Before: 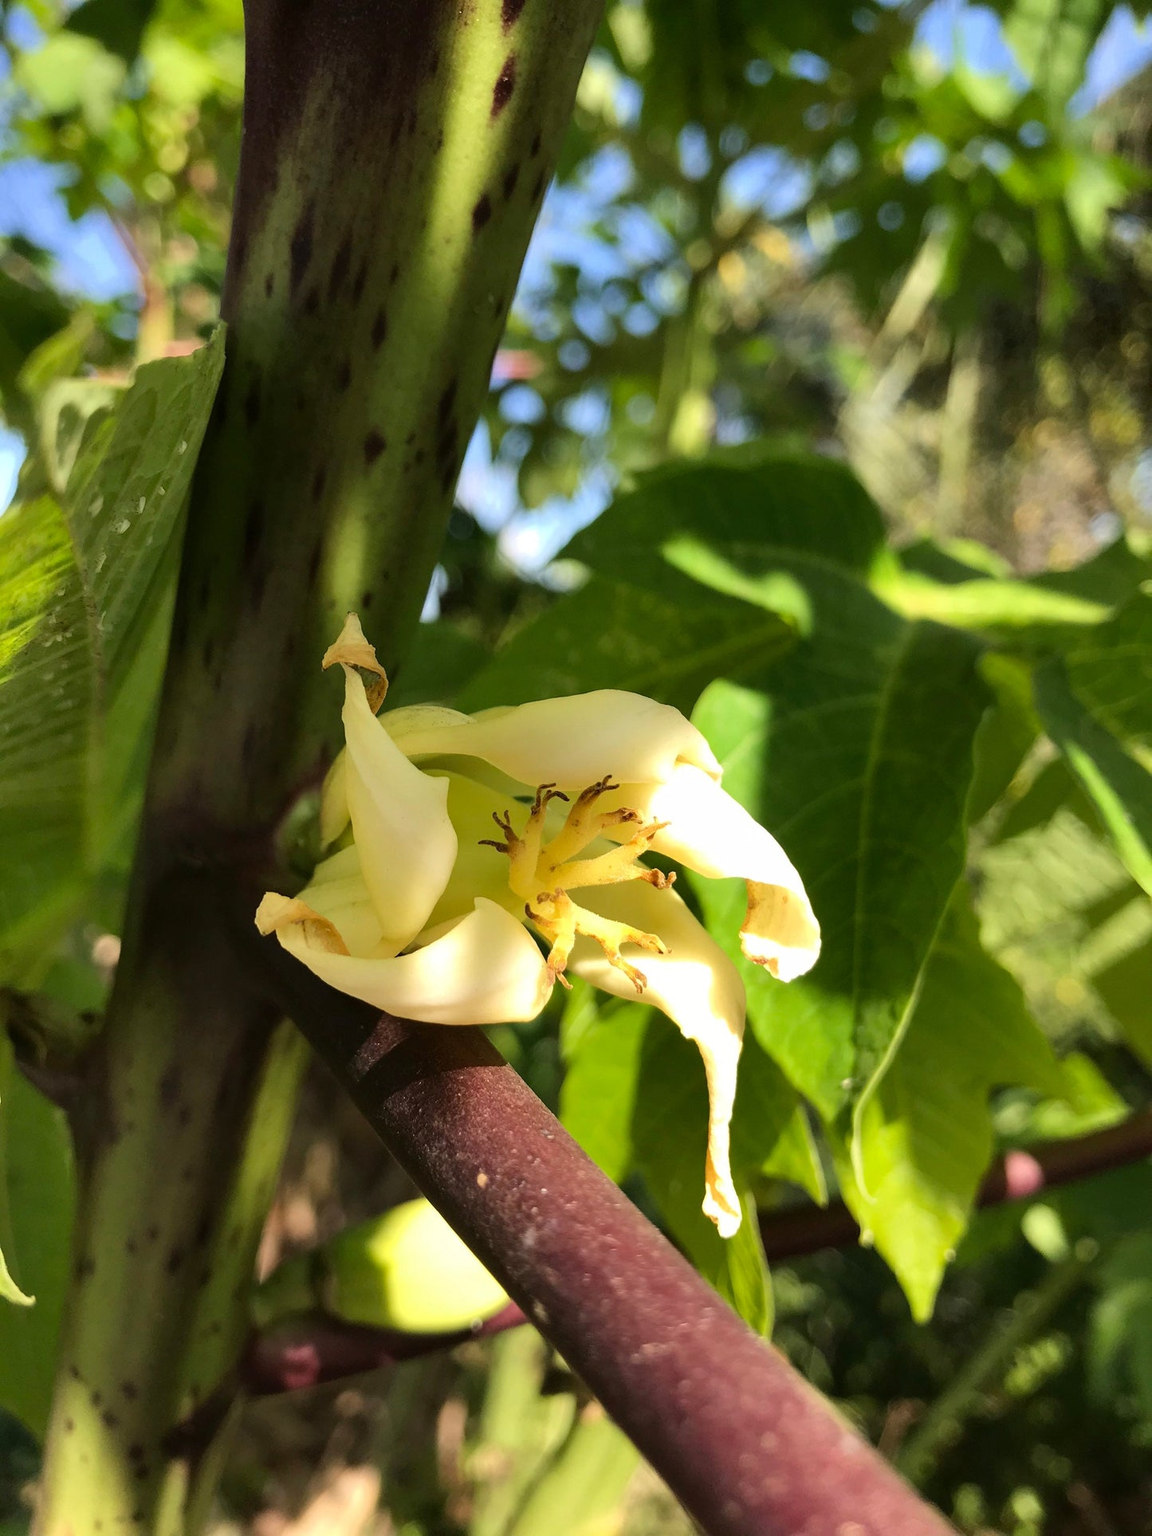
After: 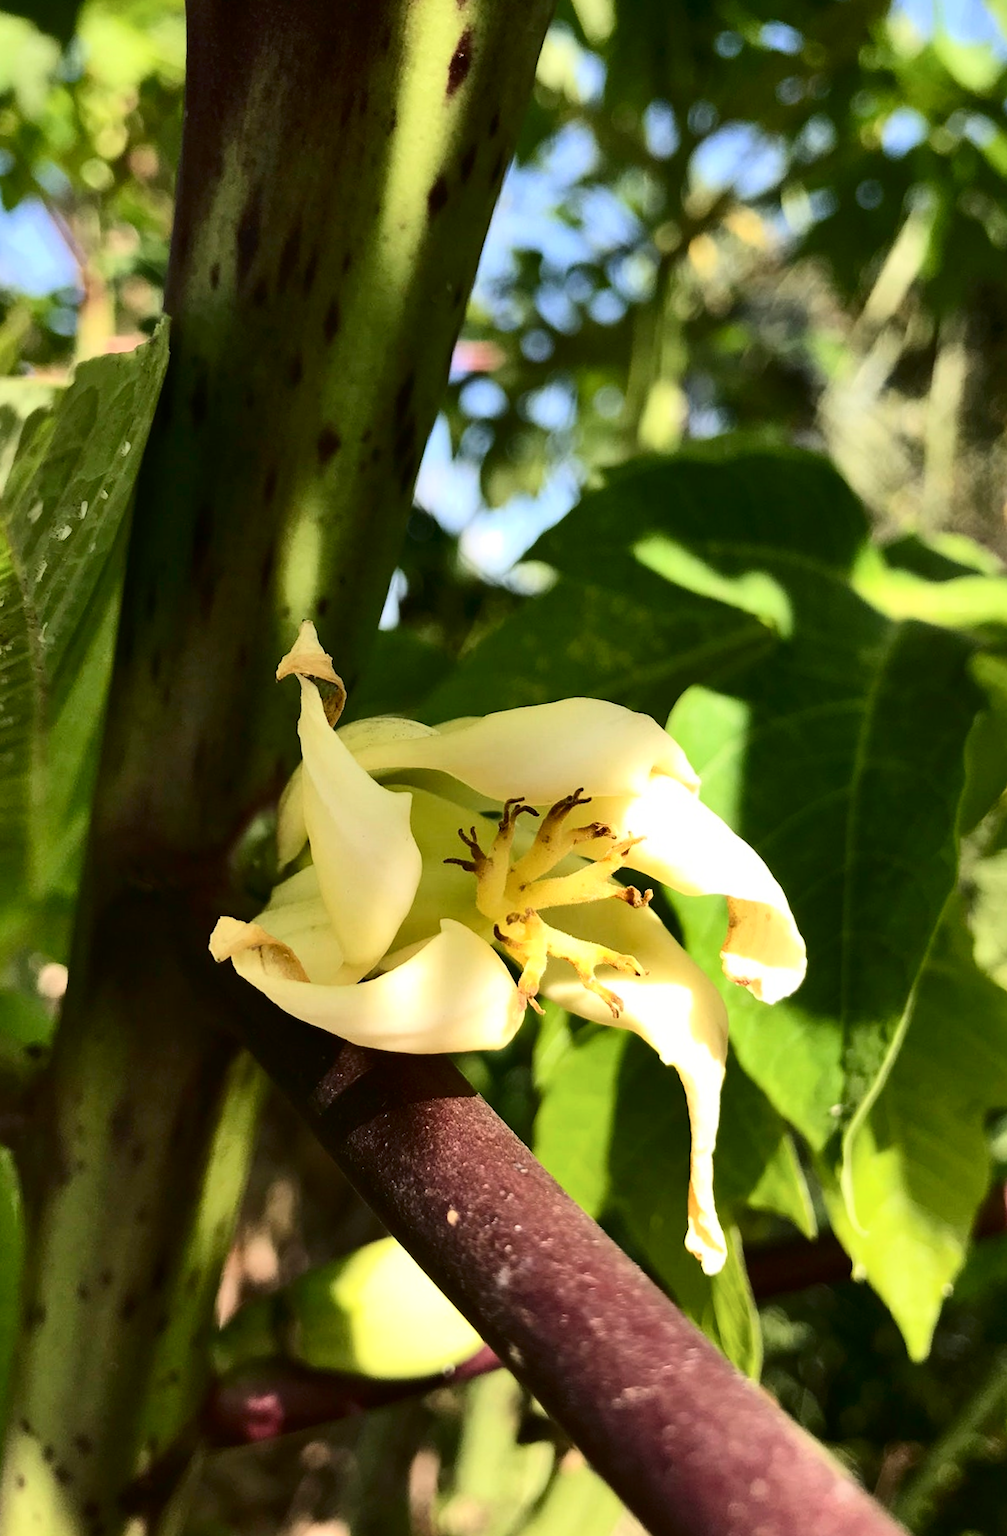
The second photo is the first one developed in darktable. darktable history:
contrast brightness saturation: contrast 0.278
crop and rotate: angle 0.79°, left 4.334%, top 0.955%, right 11.206%, bottom 2.518%
shadows and highlights: low approximation 0.01, soften with gaussian
